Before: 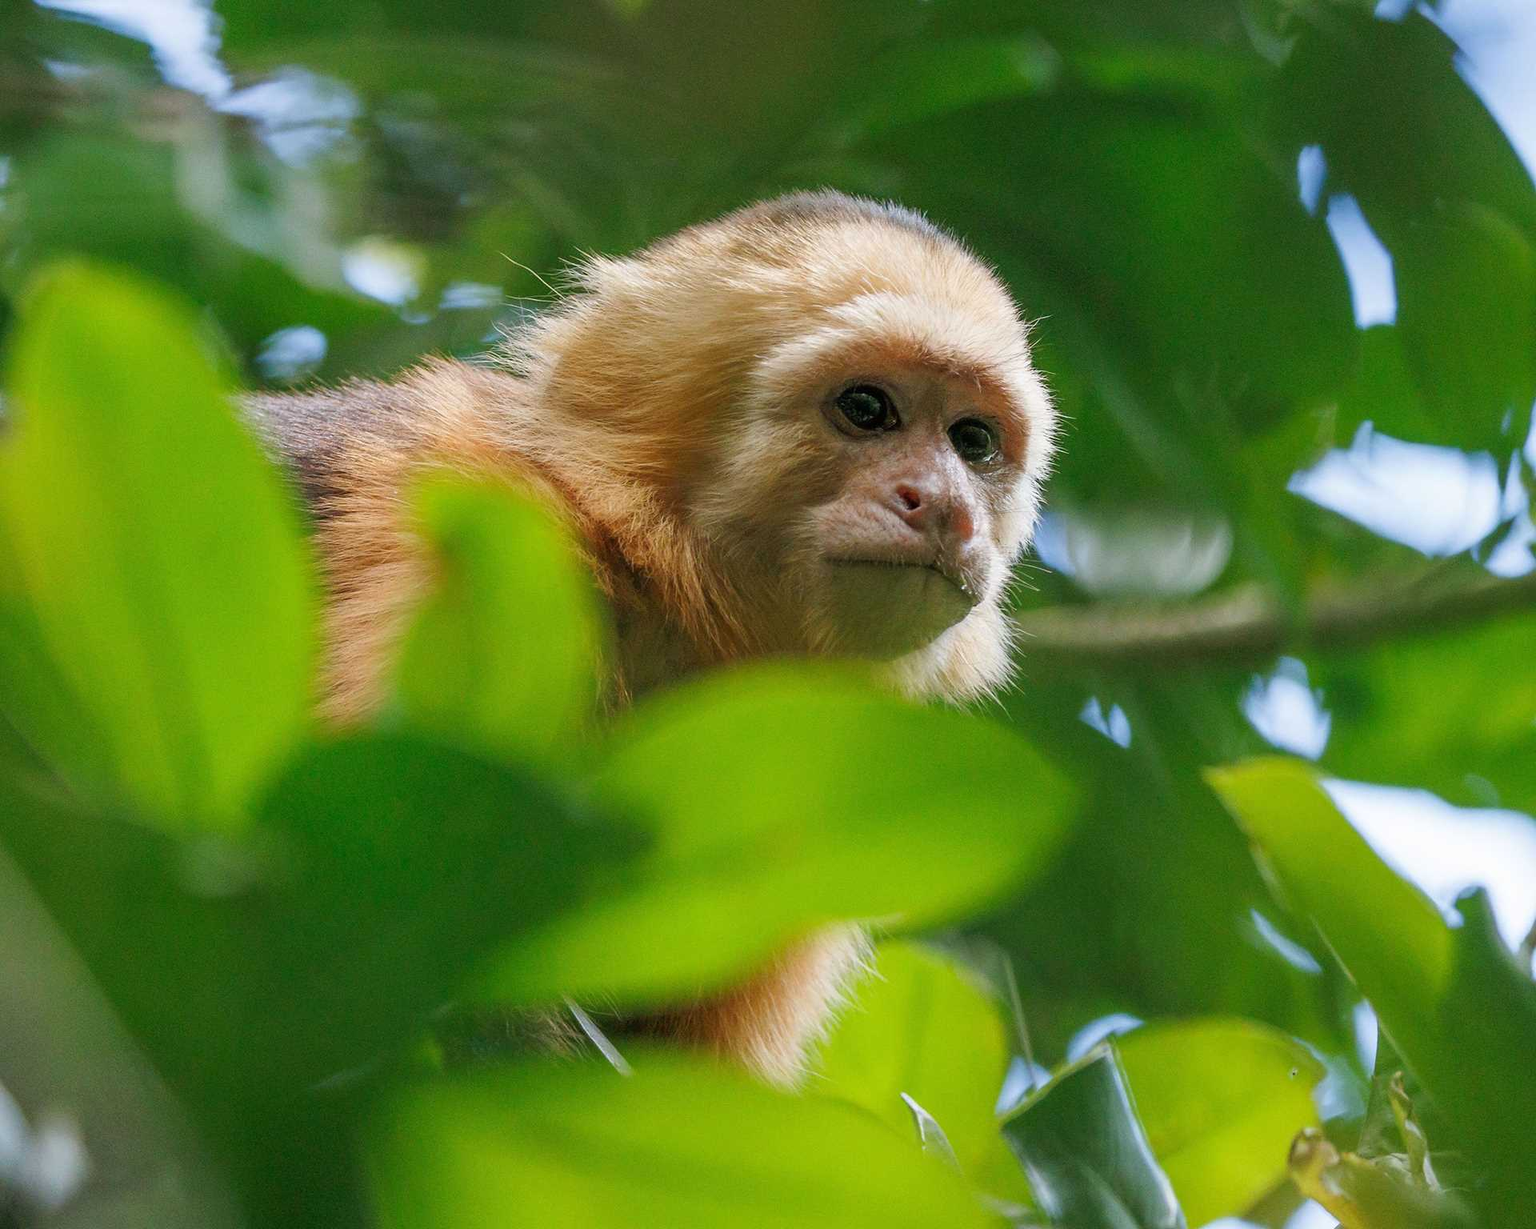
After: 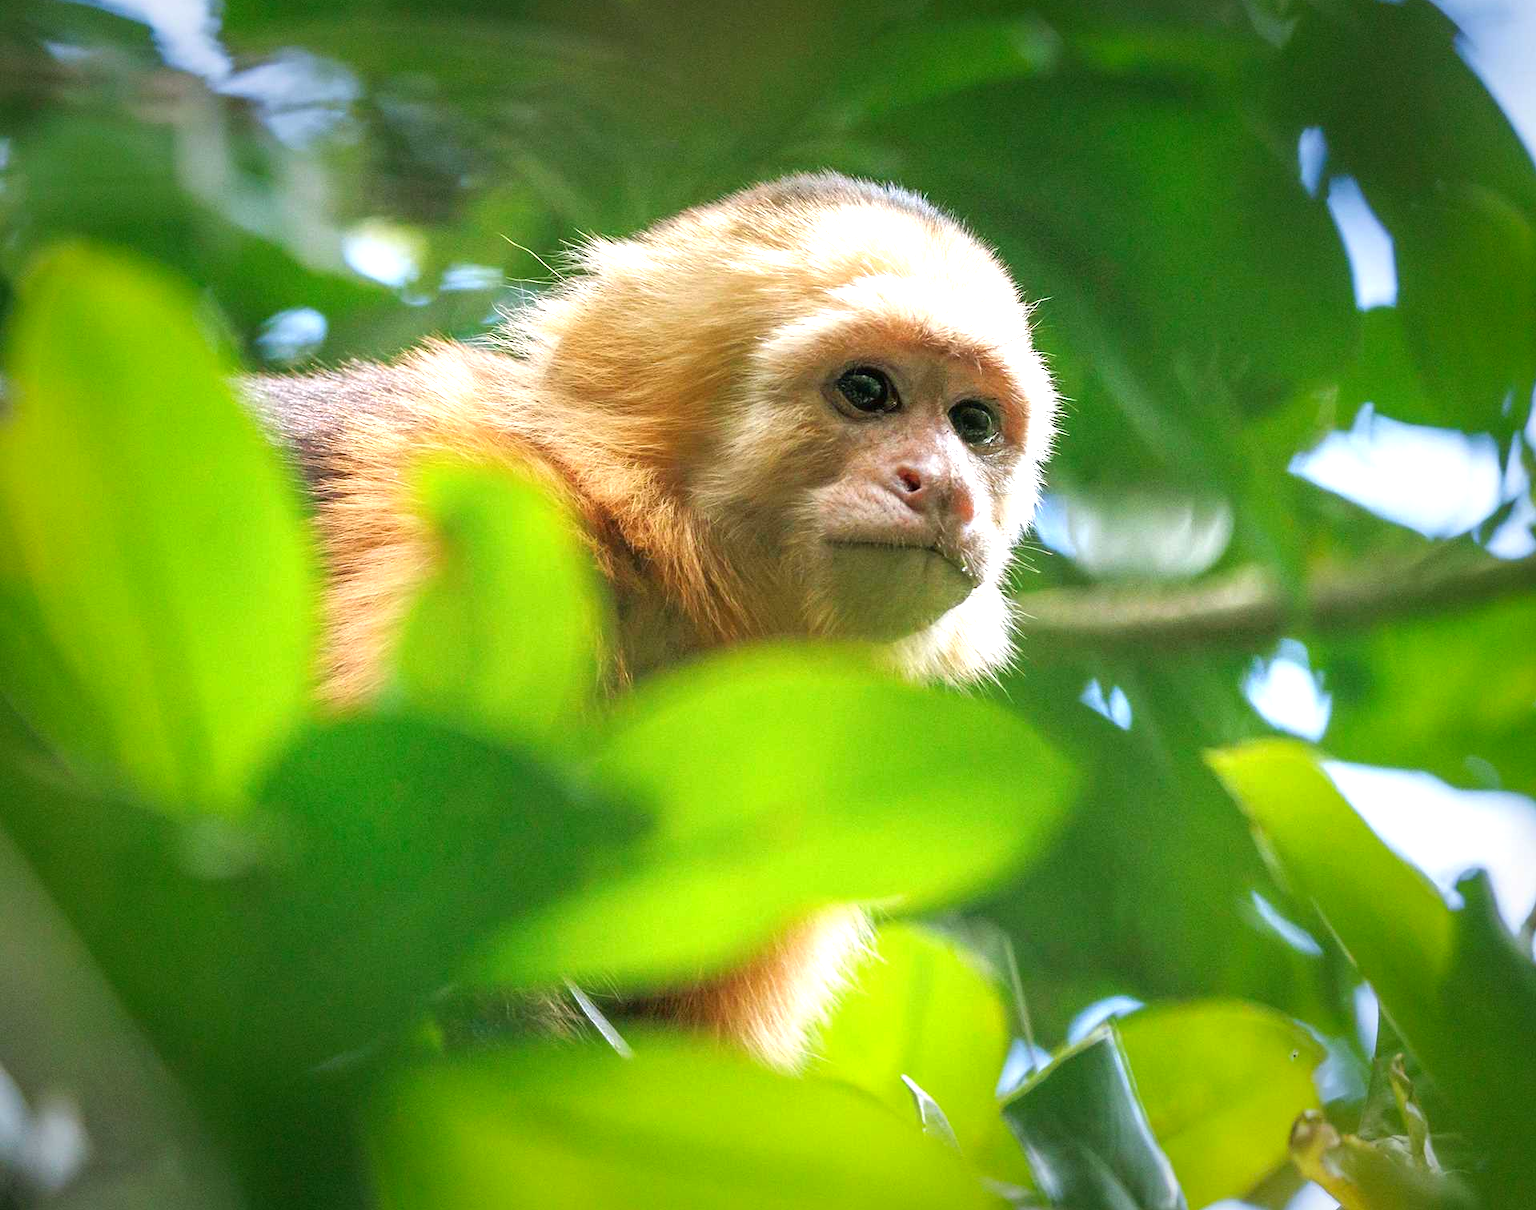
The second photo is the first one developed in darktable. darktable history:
crop: top 1.527%, right 0.036%
vignetting: fall-off start 66.02%, fall-off radius 39.78%, saturation 0.046, automatic ratio true, width/height ratio 0.668
exposure: black level correction 0, exposure 1.001 EV, compensate highlight preservation false
